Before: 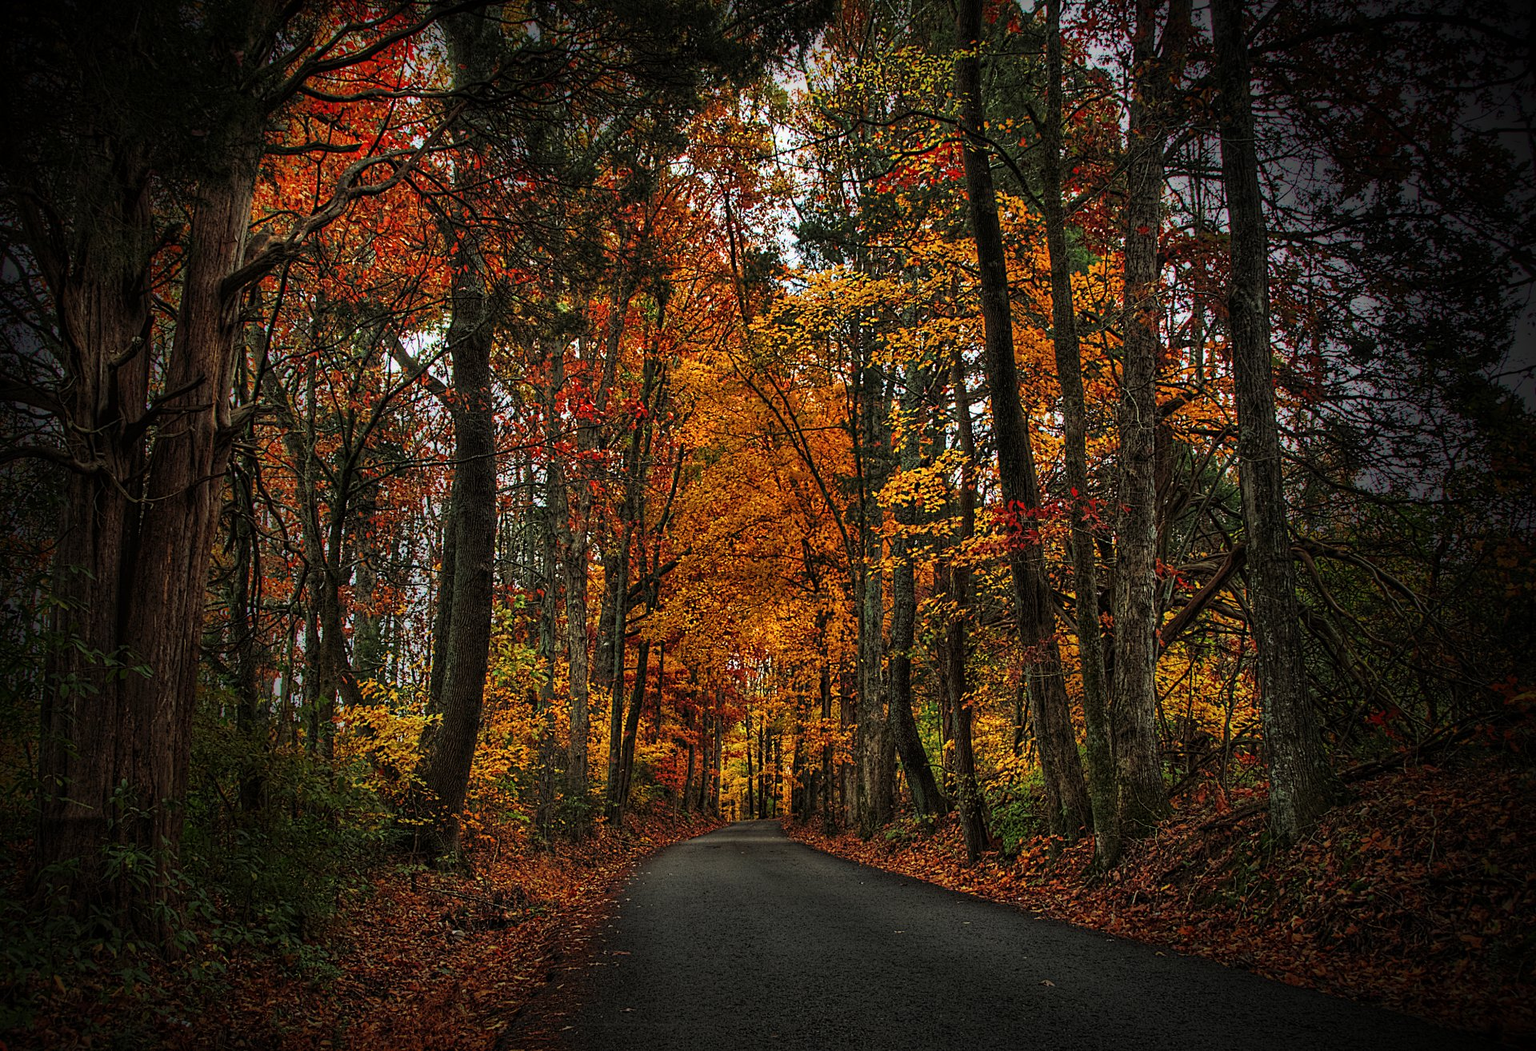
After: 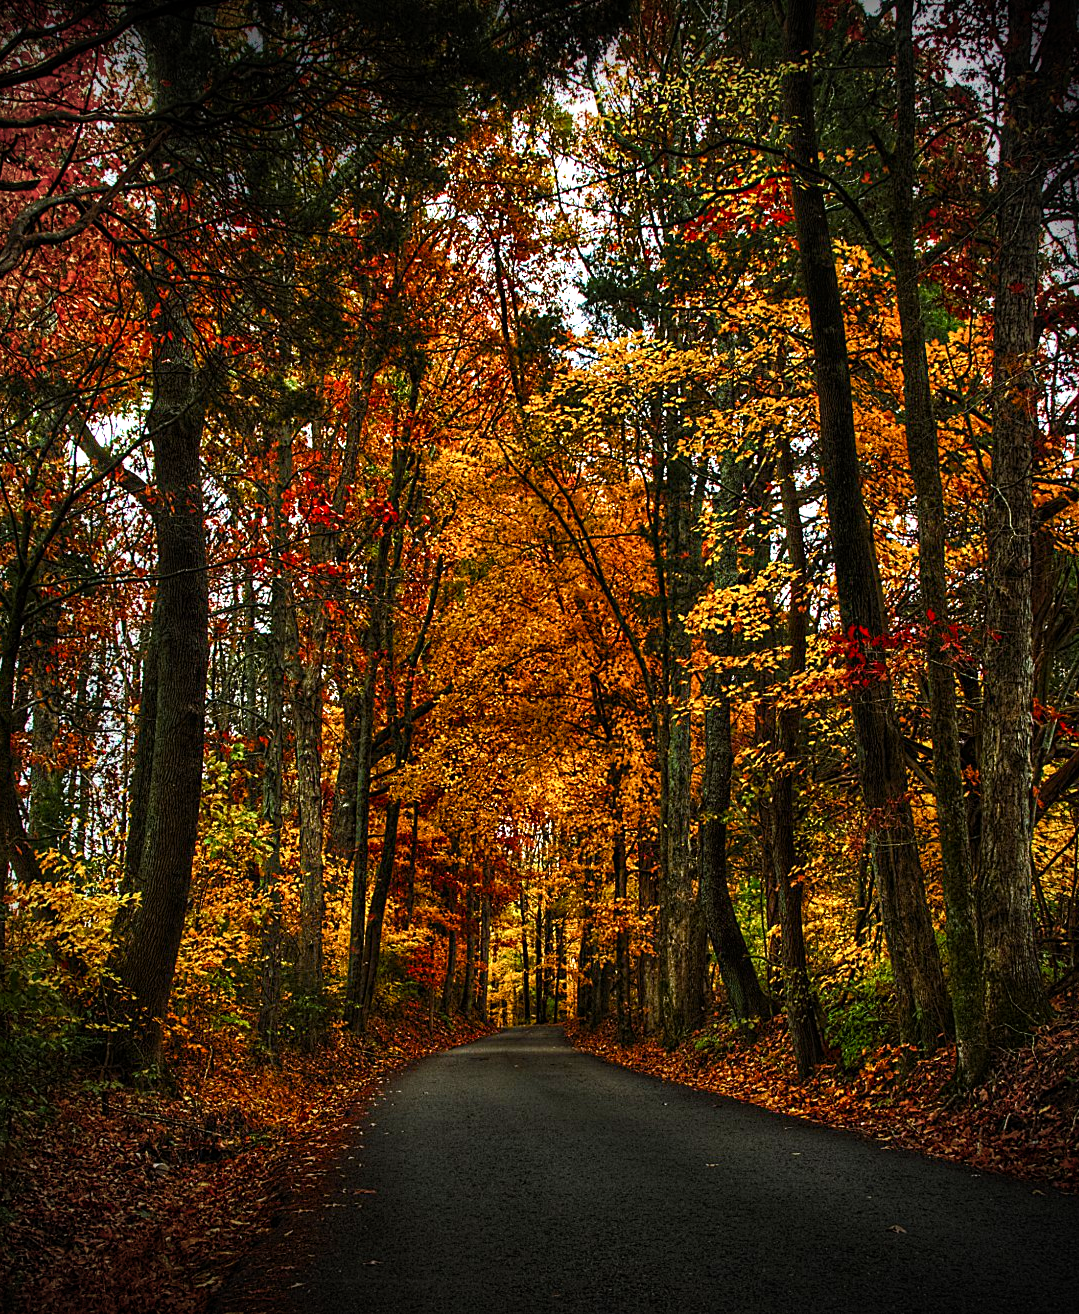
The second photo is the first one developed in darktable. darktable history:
color balance rgb: perceptual saturation grading › global saturation 13.88%, perceptual saturation grading › highlights -30.022%, perceptual saturation grading › shadows 51.724%, perceptual brilliance grading › highlights 9.373%, perceptual brilliance grading › shadows -4.862%, global vibrance 20%
tone equalizer: -8 EV -0.386 EV, -7 EV -0.371 EV, -6 EV -0.318 EV, -5 EV -0.198 EV, -3 EV 0.214 EV, -2 EV 0.318 EV, -1 EV 0.388 EV, +0 EV 0.439 EV, edges refinement/feathering 500, mask exposure compensation -1.57 EV, preserve details no
vignetting: on, module defaults
crop: left 21.468%, right 22.307%
